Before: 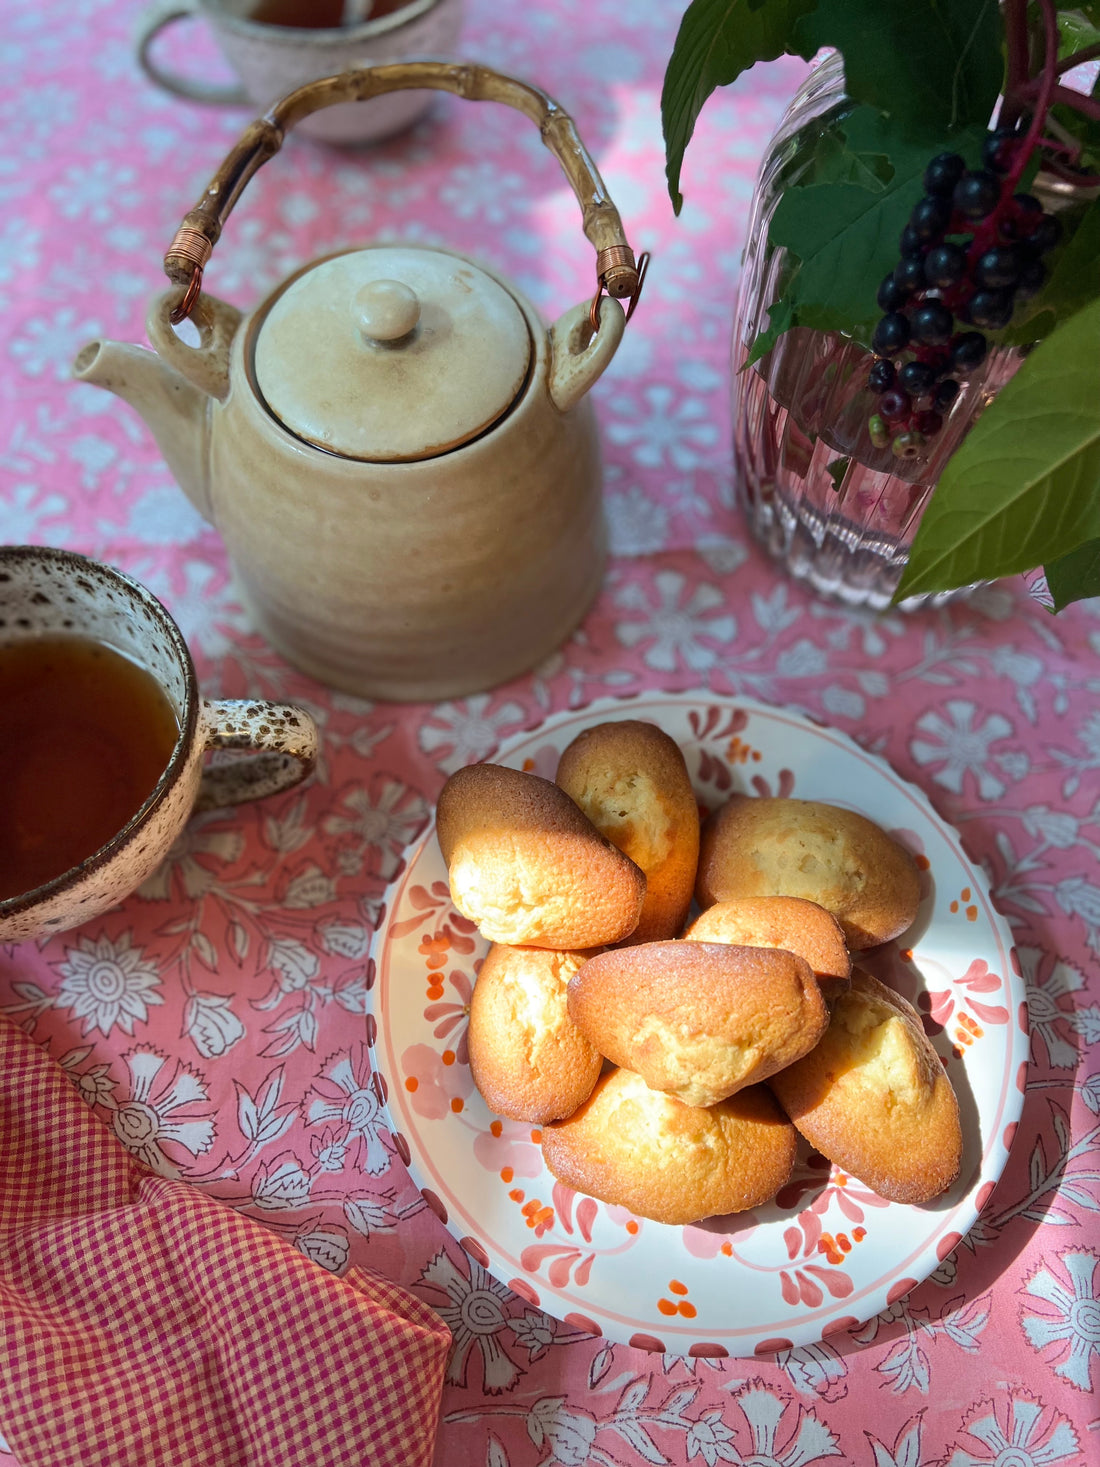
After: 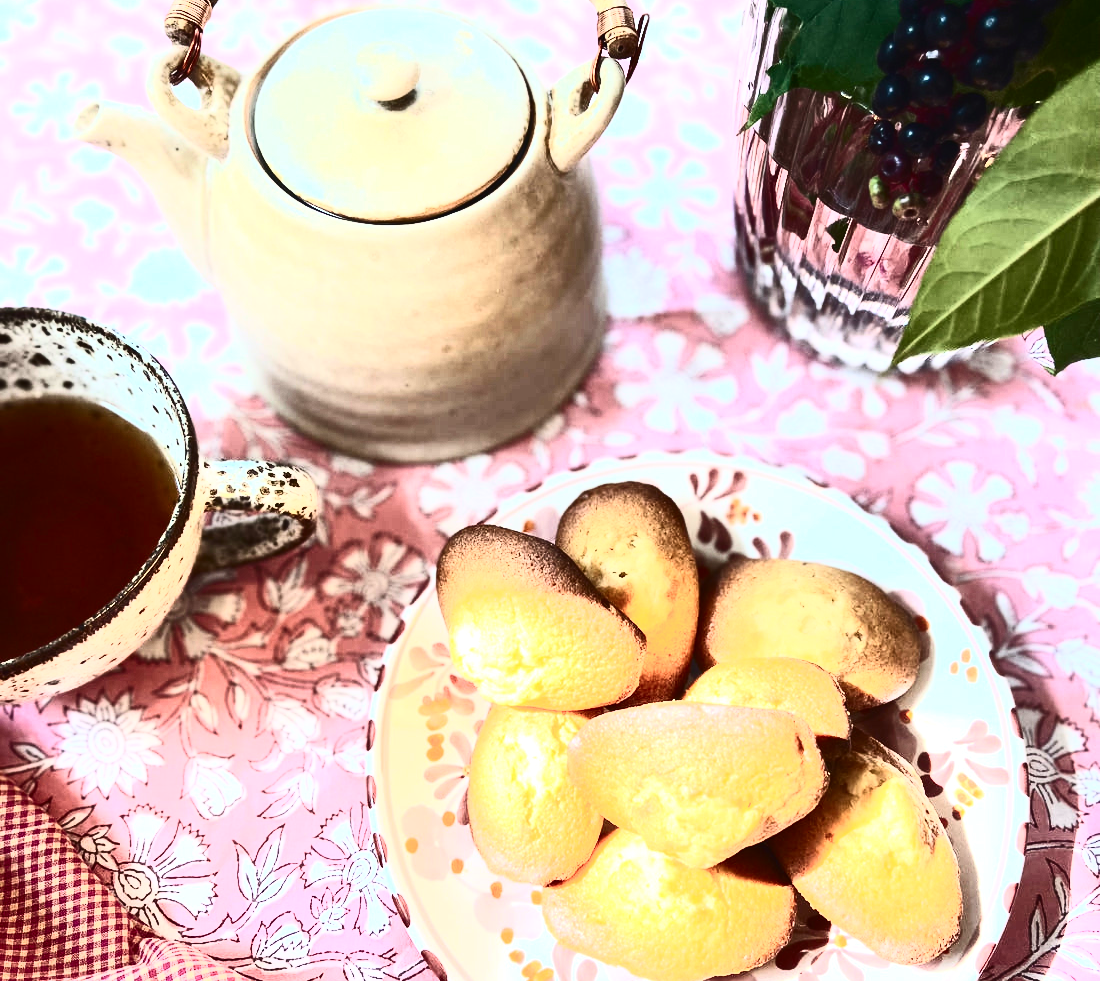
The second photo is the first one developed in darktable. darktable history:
crop: top 16.341%, bottom 16.776%
exposure: black level correction -0.006, exposure 1 EV, compensate highlight preservation false
contrast brightness saturation: contrast 0.918, brightness 0.204
